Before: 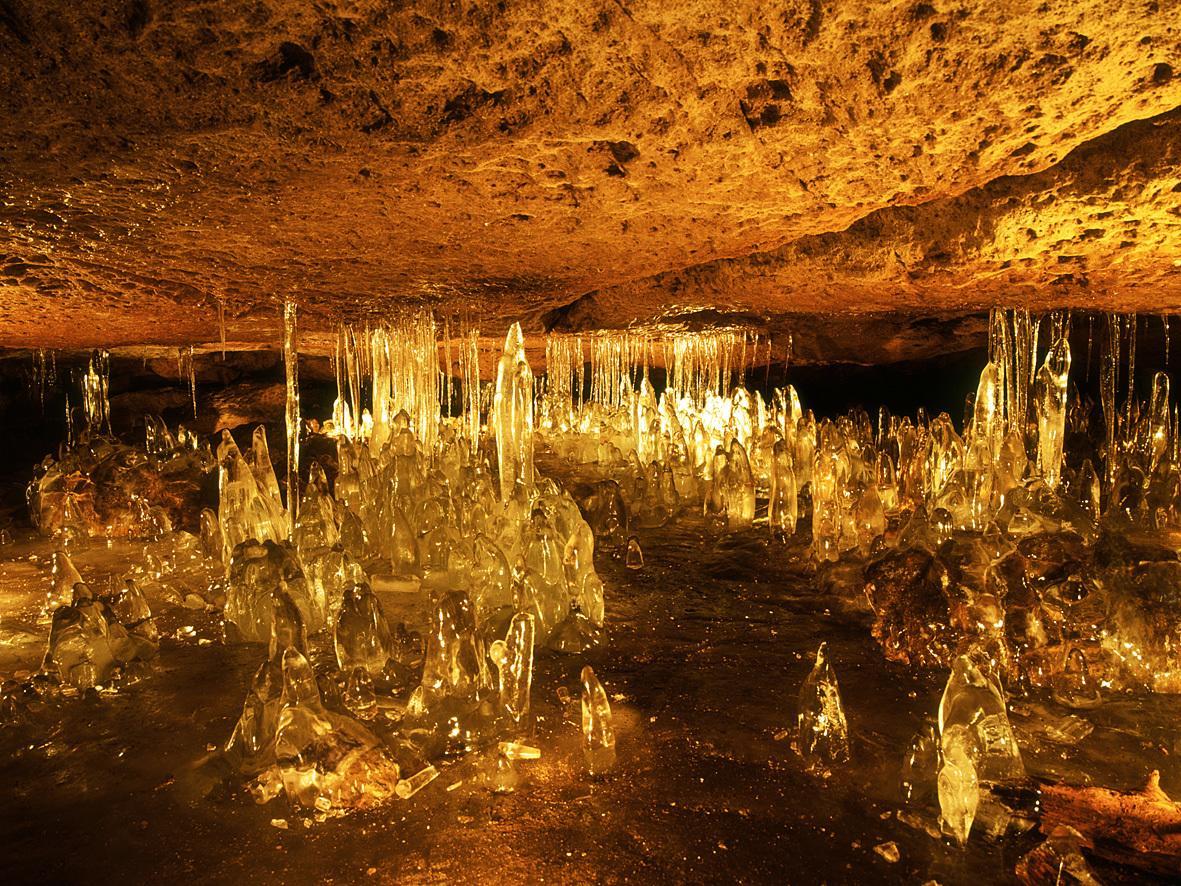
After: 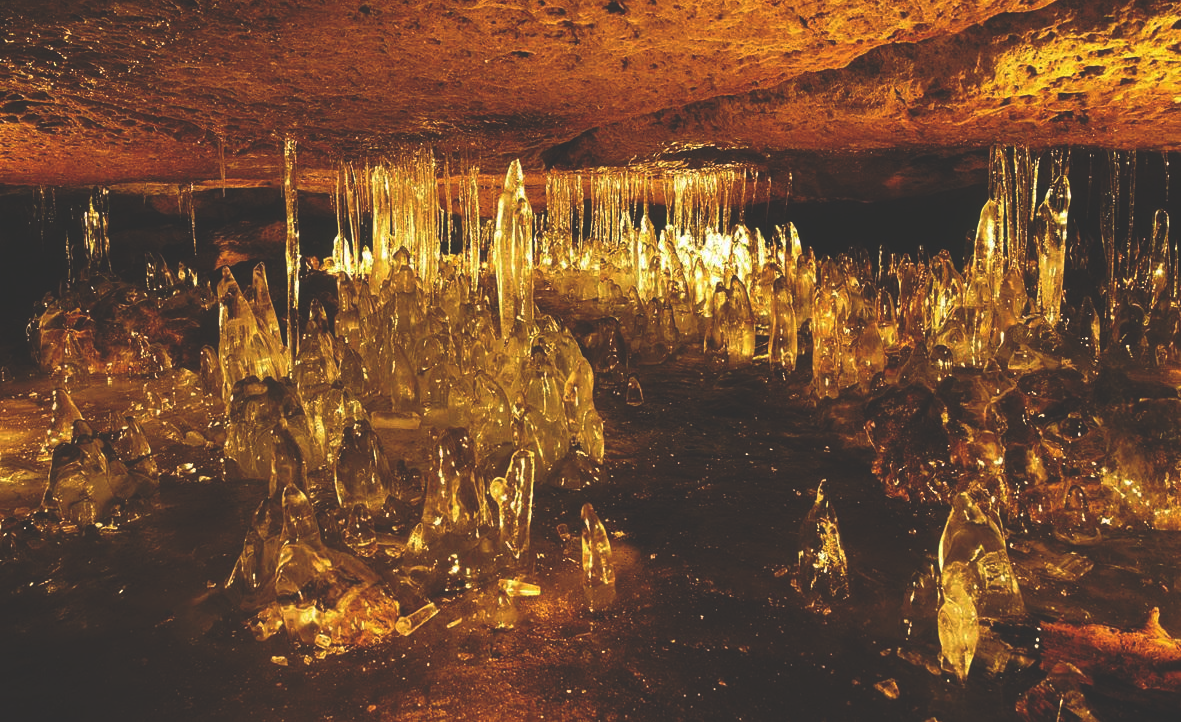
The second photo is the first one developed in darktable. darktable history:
crop and rotate: top 18.507%
rgb curve: curves: ch0 [(0, 0.186) (0.314, 0.284) (0.775, 0.708) (1, 1)], compensate middle gray true, preserve colors none
